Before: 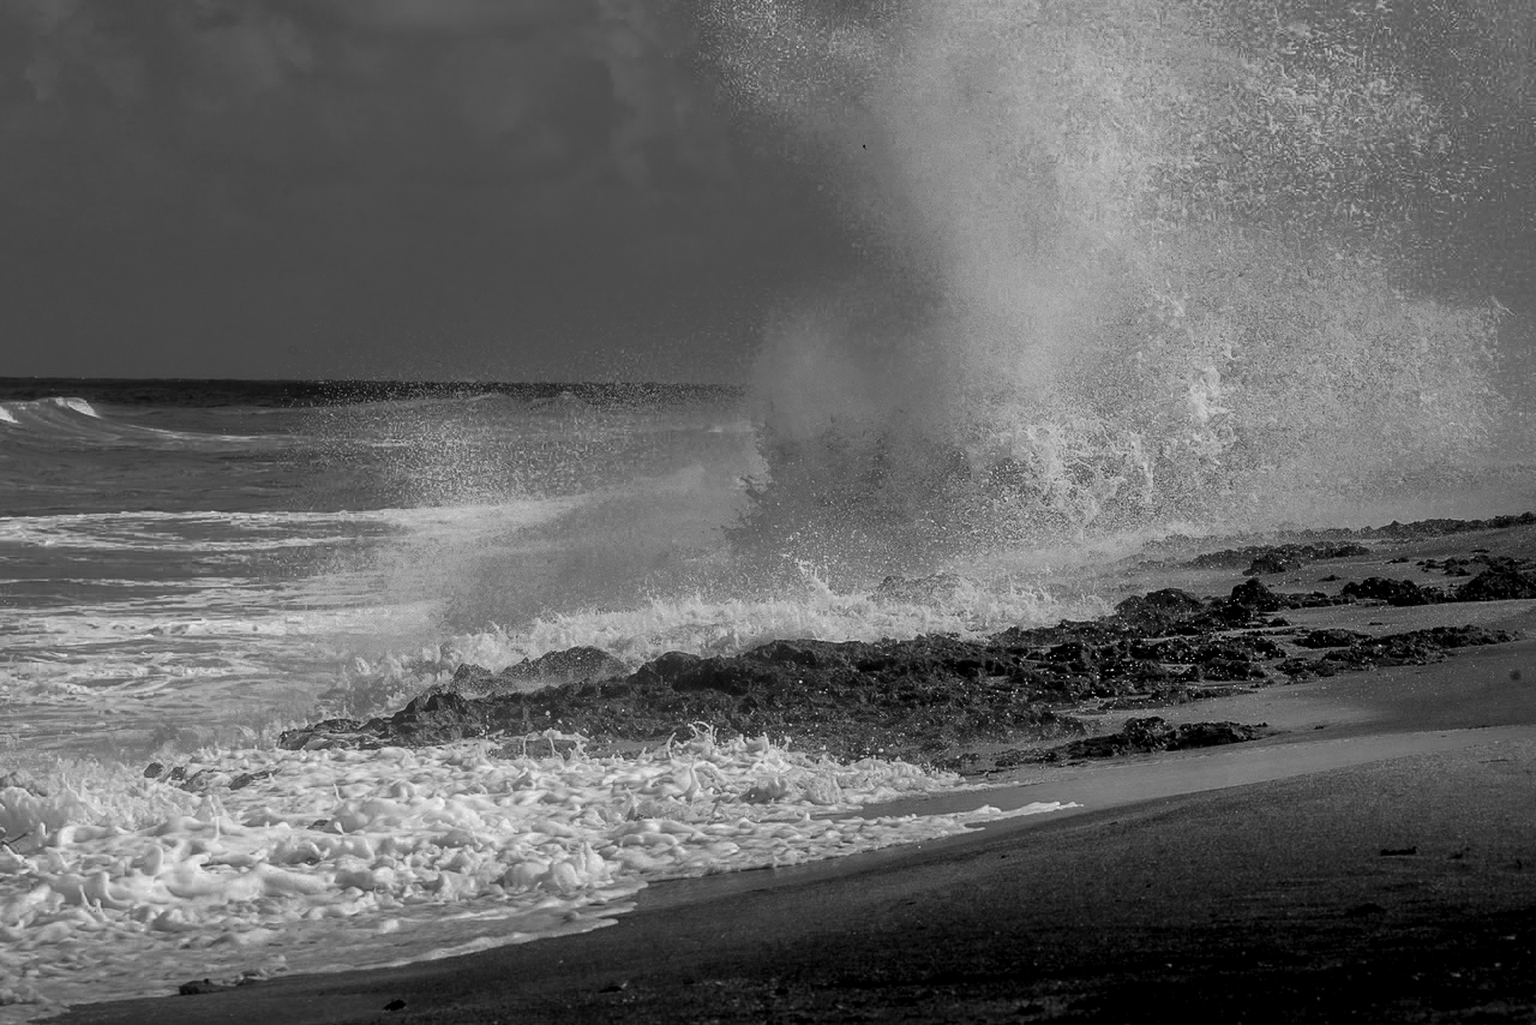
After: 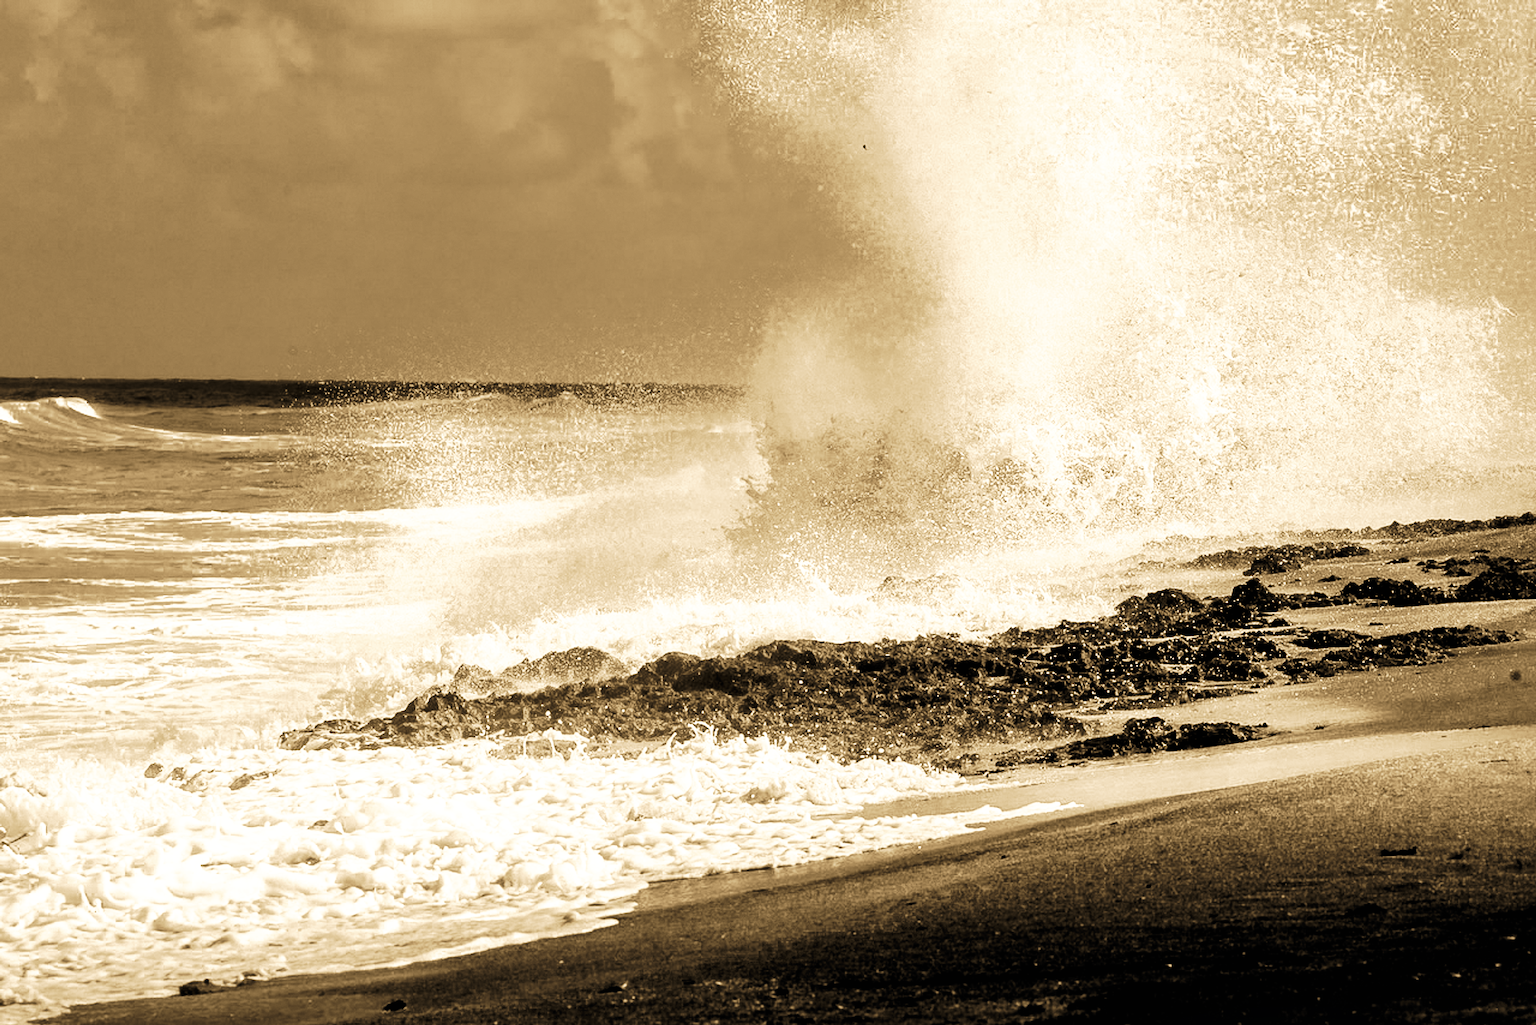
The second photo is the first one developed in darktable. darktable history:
base curve: curves: ch0 [(0, 0) (0.007, 0.004) (0.027, 0.03) (0.046, 0.07) (0.207, 0.54) (0.442, 0.872) (0.673, 0.972) (1, 1)], preserve colors none
contrast equalizer: octaves 7, y [[0.6 ×6], [0.55 ×6], [0 ×6], [0 ×6], [0 ×6]], mix 0.15
white balance: red 1.138, green 0.996, blue 0.812
color balance rgb: perceptual saturation grading › global saturation 25%, perceptual saturation grading › highlights -50%, perceptual saturation grading › shadows 30%, perceptual brilliance grading › global brilliance 12%, global vibrance 20%
exposure: black level correction 0, exposure 0.3 EV, compensate highlight preservation false
